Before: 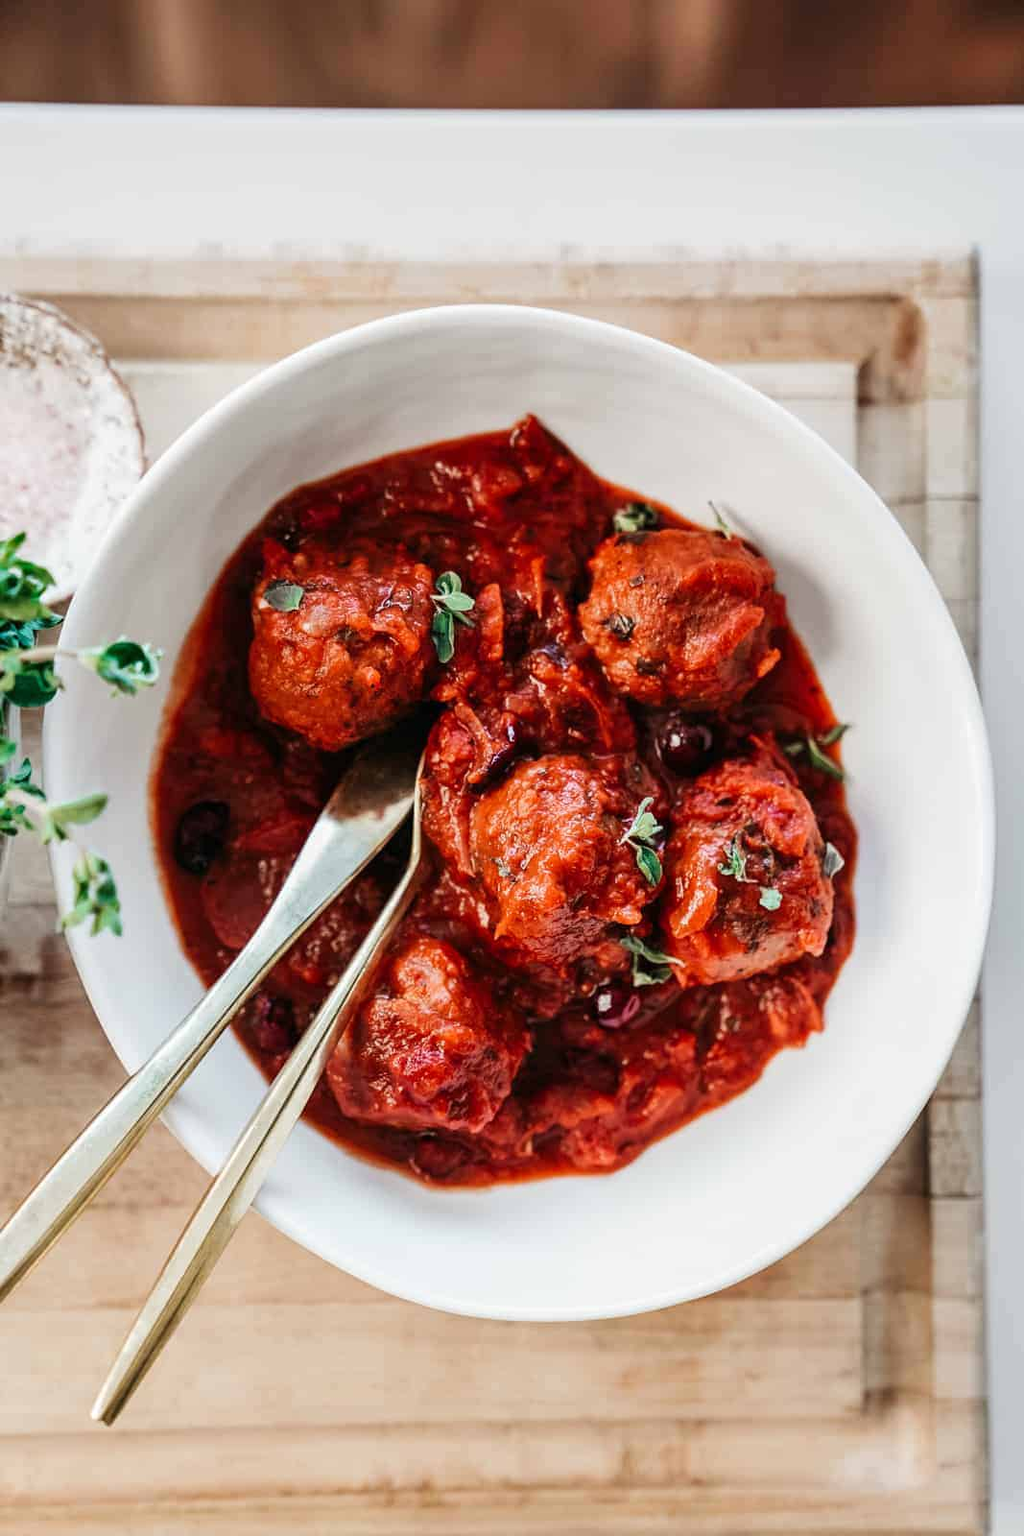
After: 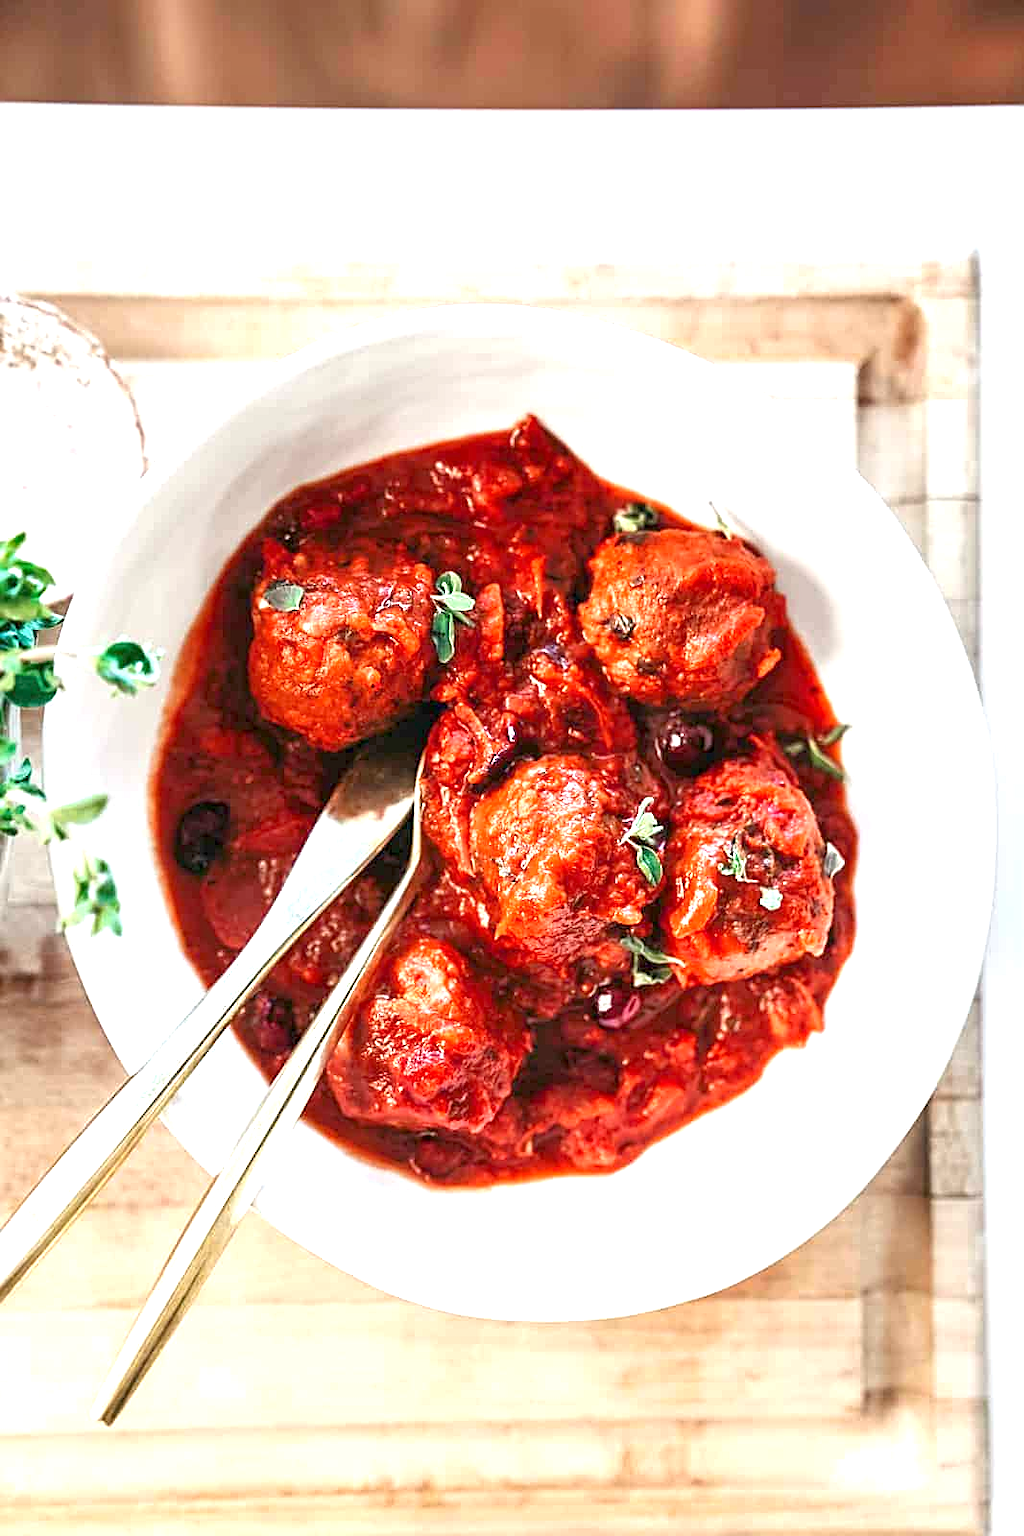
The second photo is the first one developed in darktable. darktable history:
tone equalizer: -7 EV 0.147 EV, -6 EV 0.596 EV, -5 EV 1.13 EV, -4 EV 1.35 EV, -3 EV 1.16 EV, -2 EV 0.6 EV, -1 EV 0.16 EV, smoothing diameter 24.88%, edges refinement/feathering 8.02, preserve details guided filter
exposure: exposure 0.993 EV, compensate exposure bias true, compensate highlight preservation false
sharpen: on, module defaults
